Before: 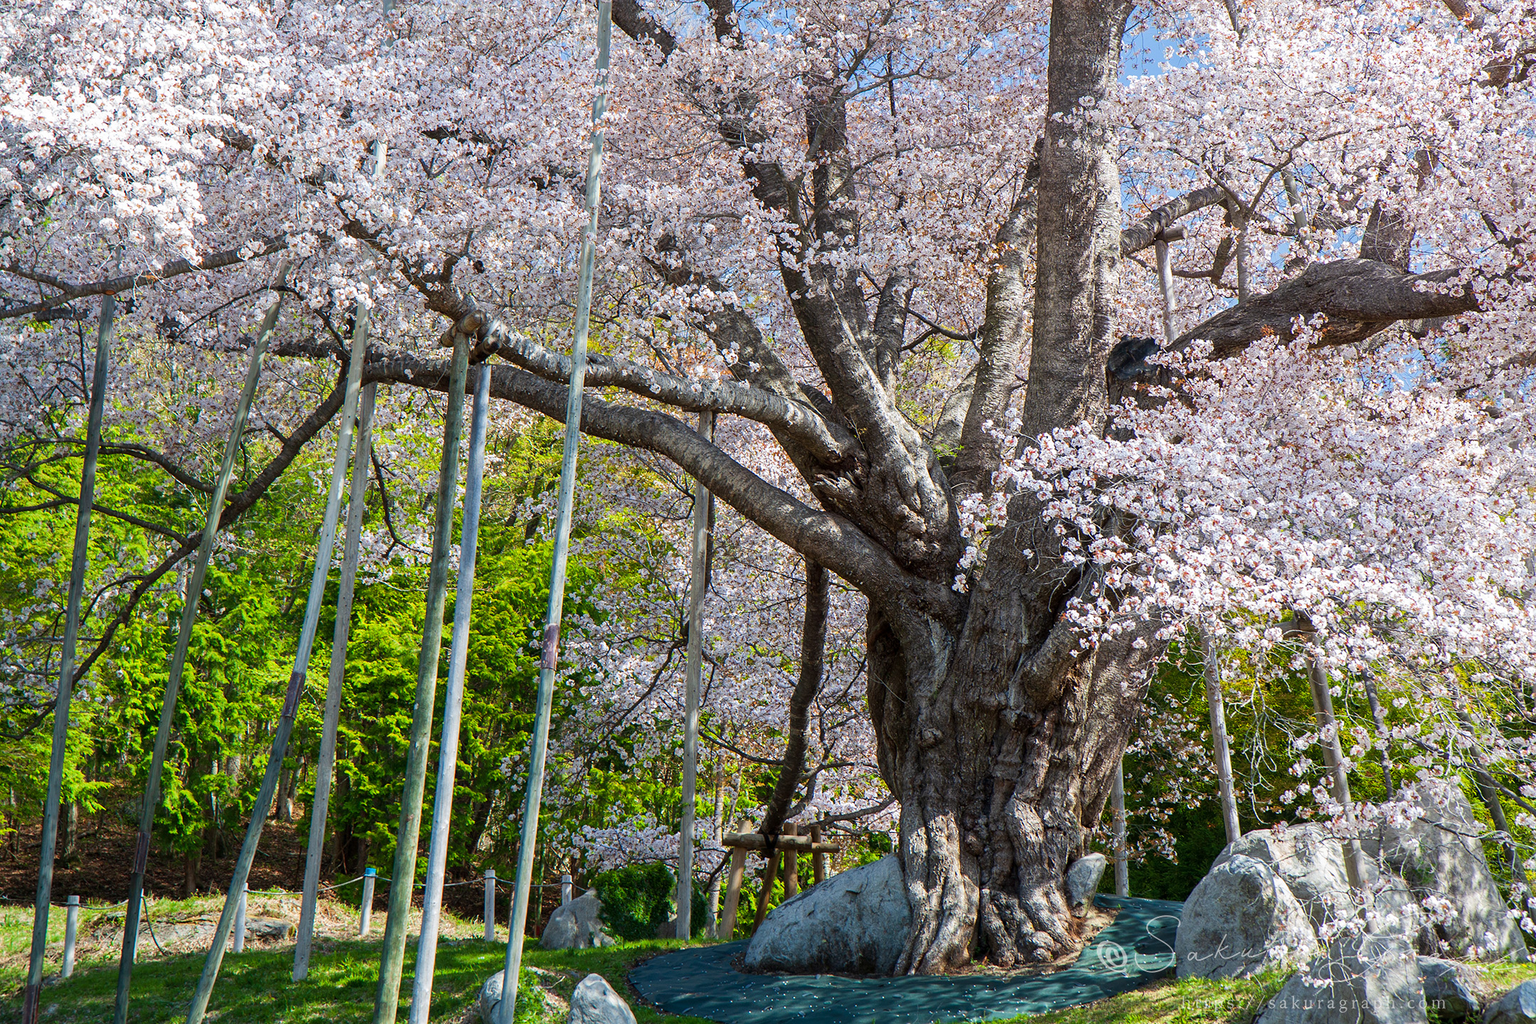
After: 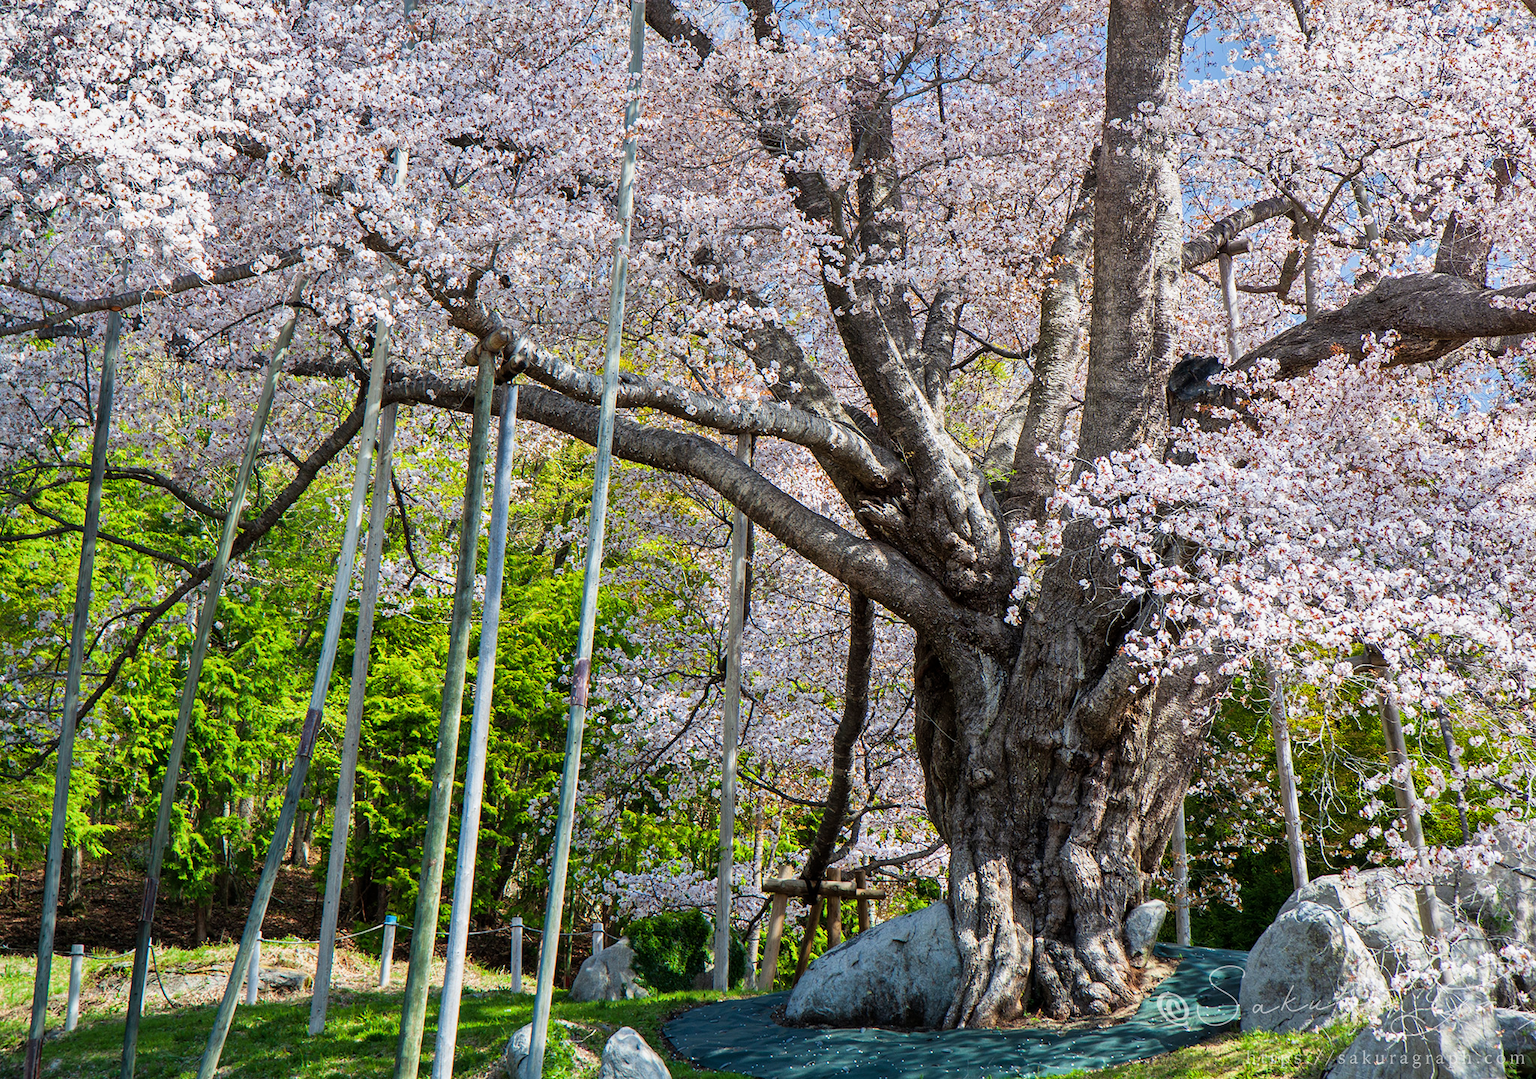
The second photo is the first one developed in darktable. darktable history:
shadows and highlights: shadows 30.7, highlights -62.71, soften with gaussian
exposure: exposure 0.202 EV, compensate exposure bias true, compensate highlight preservation false
filmic rgb: black relative exposure -9.4 EV, white relative exposure 3.02 EV, hardness 6.12
crop and rotate: left 0%, right 5.151%
